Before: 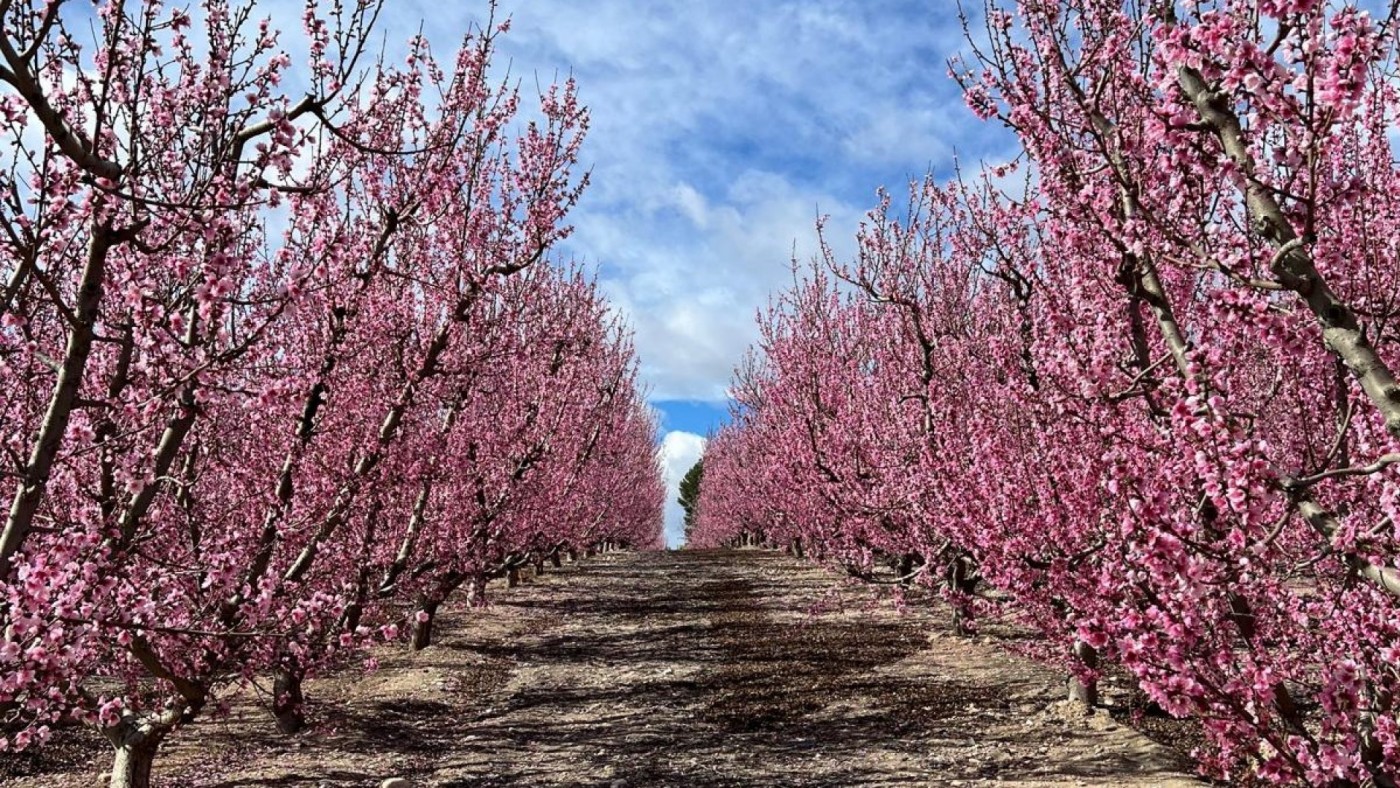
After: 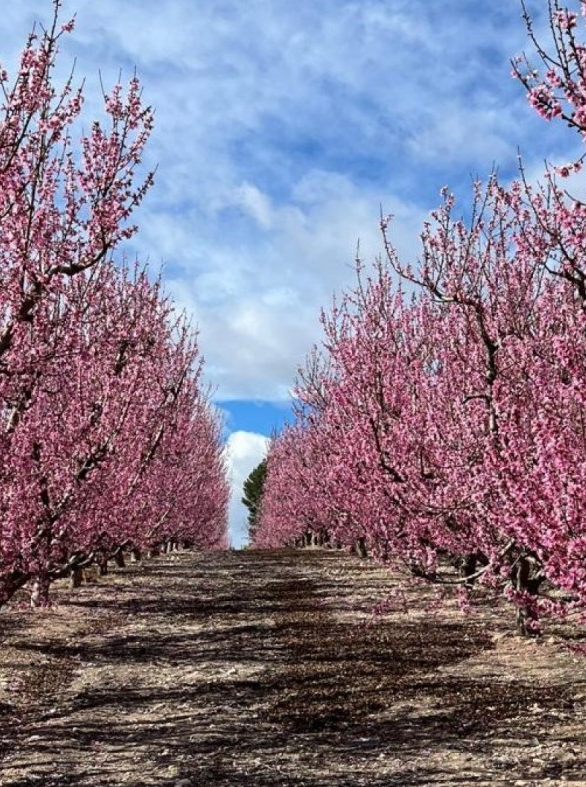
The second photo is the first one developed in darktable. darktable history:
crop: left 31.204%, right 26.899%
